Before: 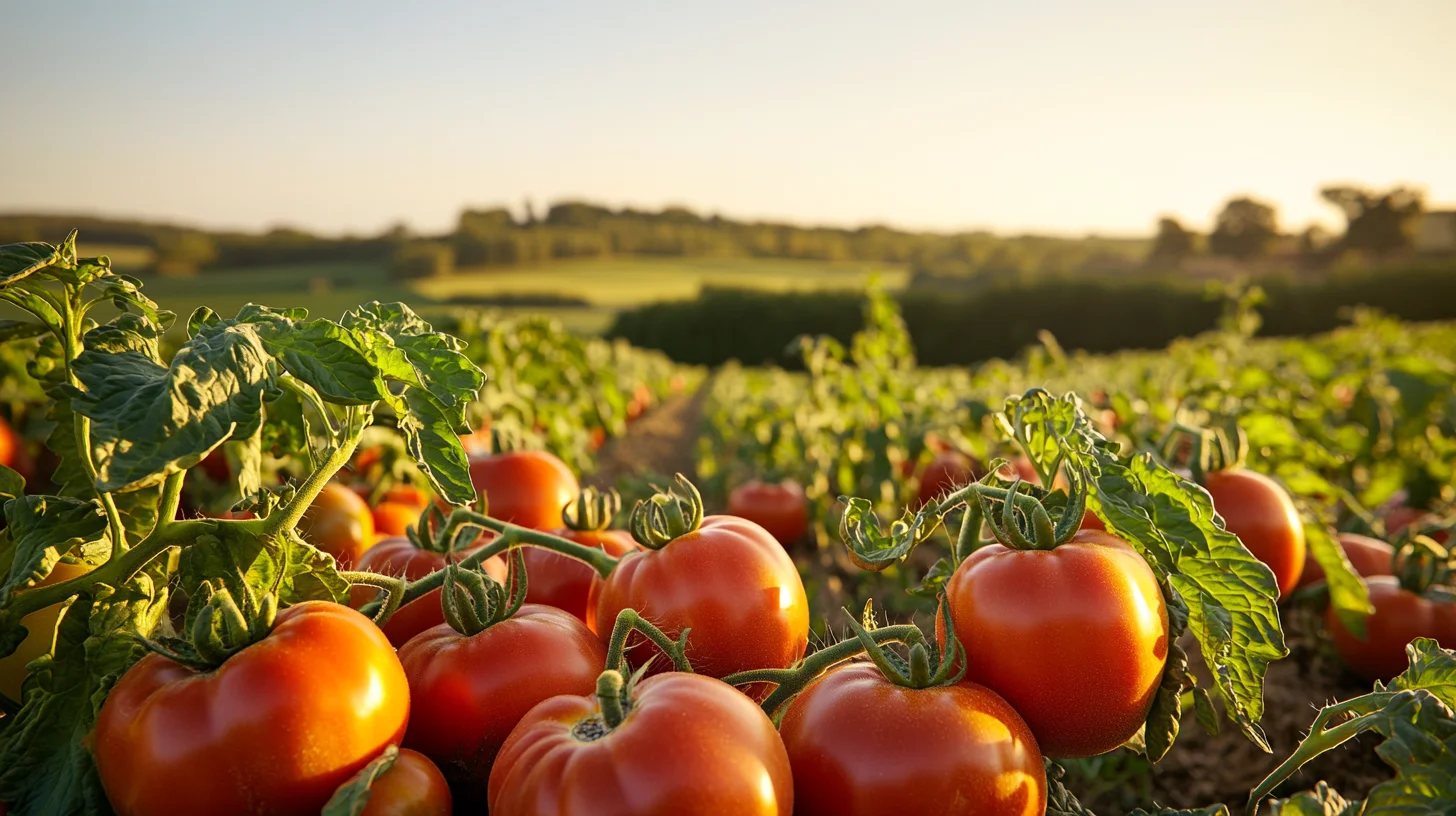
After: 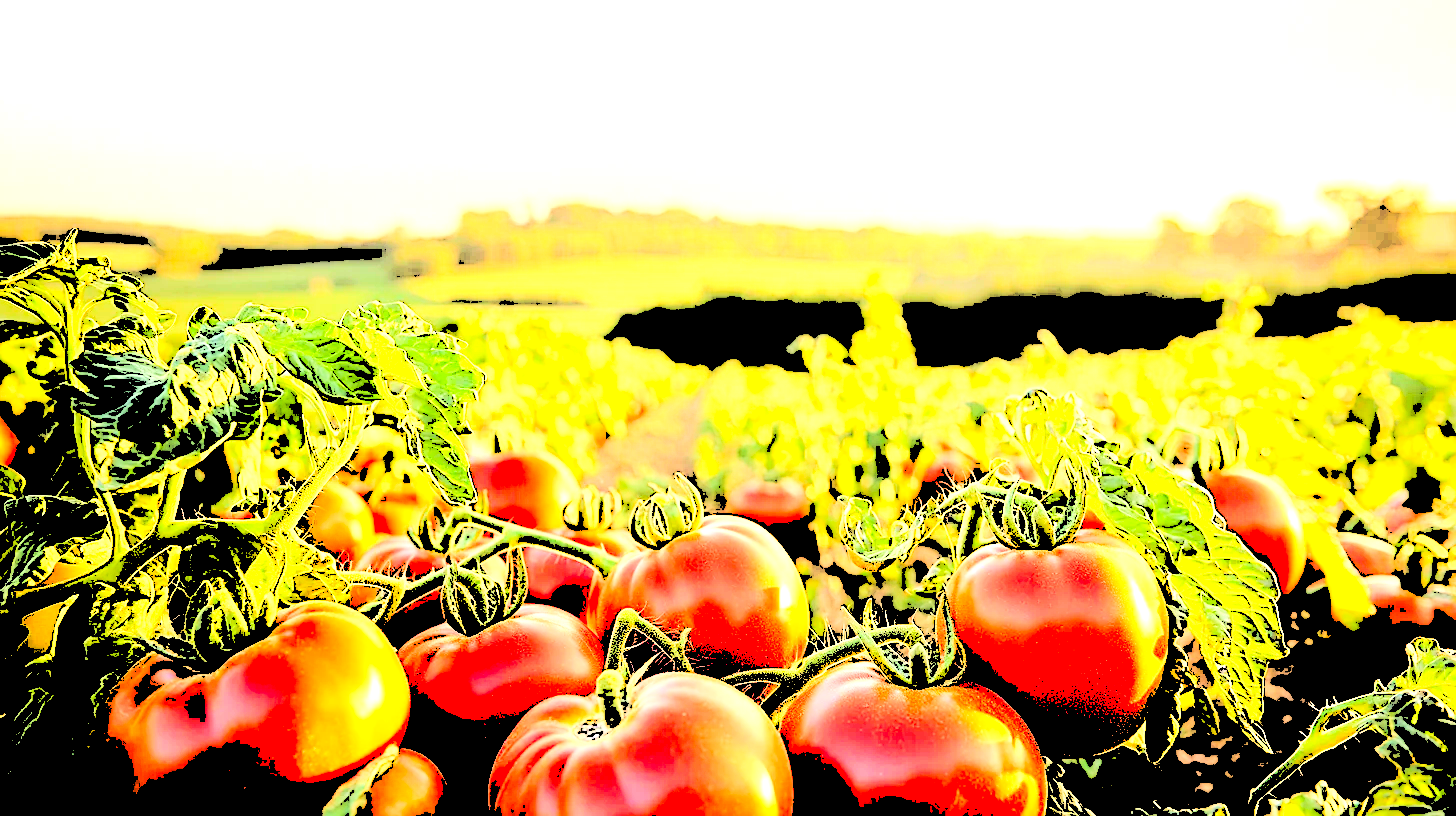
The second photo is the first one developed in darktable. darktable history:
sharpen: on, module defaults
levels: levels [0.246, 0.246, 0.506]
